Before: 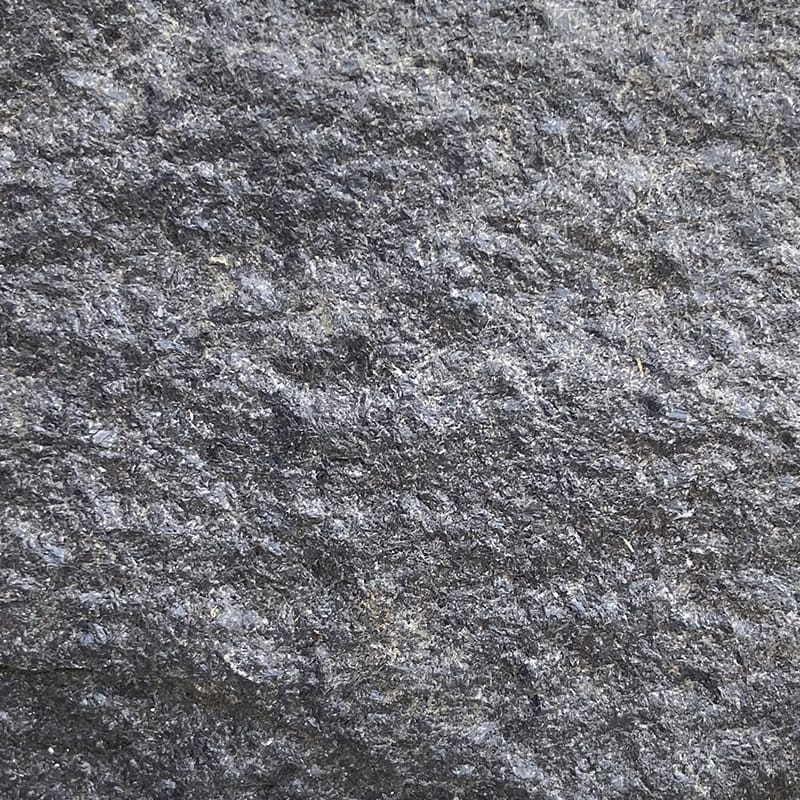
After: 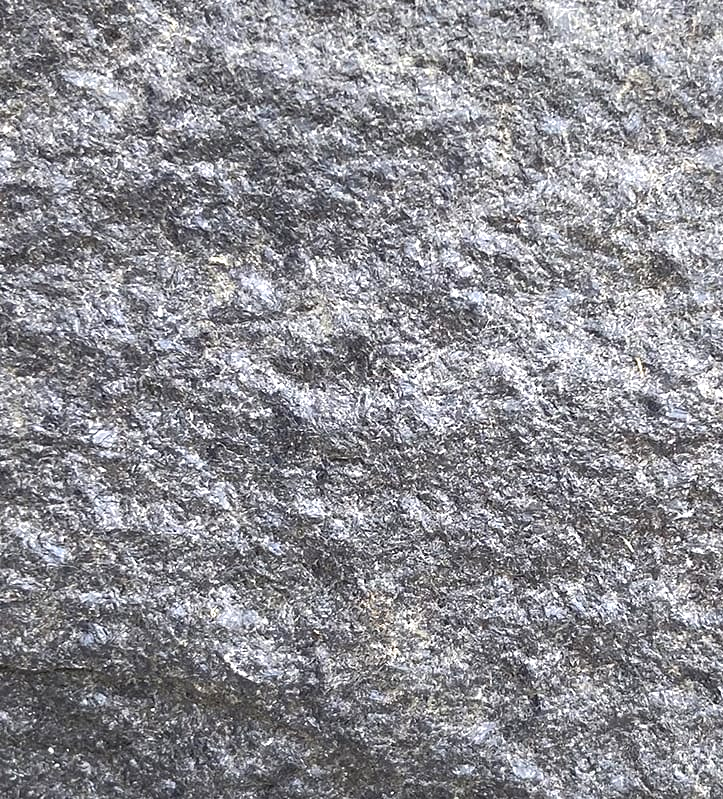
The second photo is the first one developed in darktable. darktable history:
crop: right 9.507%, bottom 0.034%
exposure: black level correction 0, exposure 0.697 EV, compensate highlight preservation false
